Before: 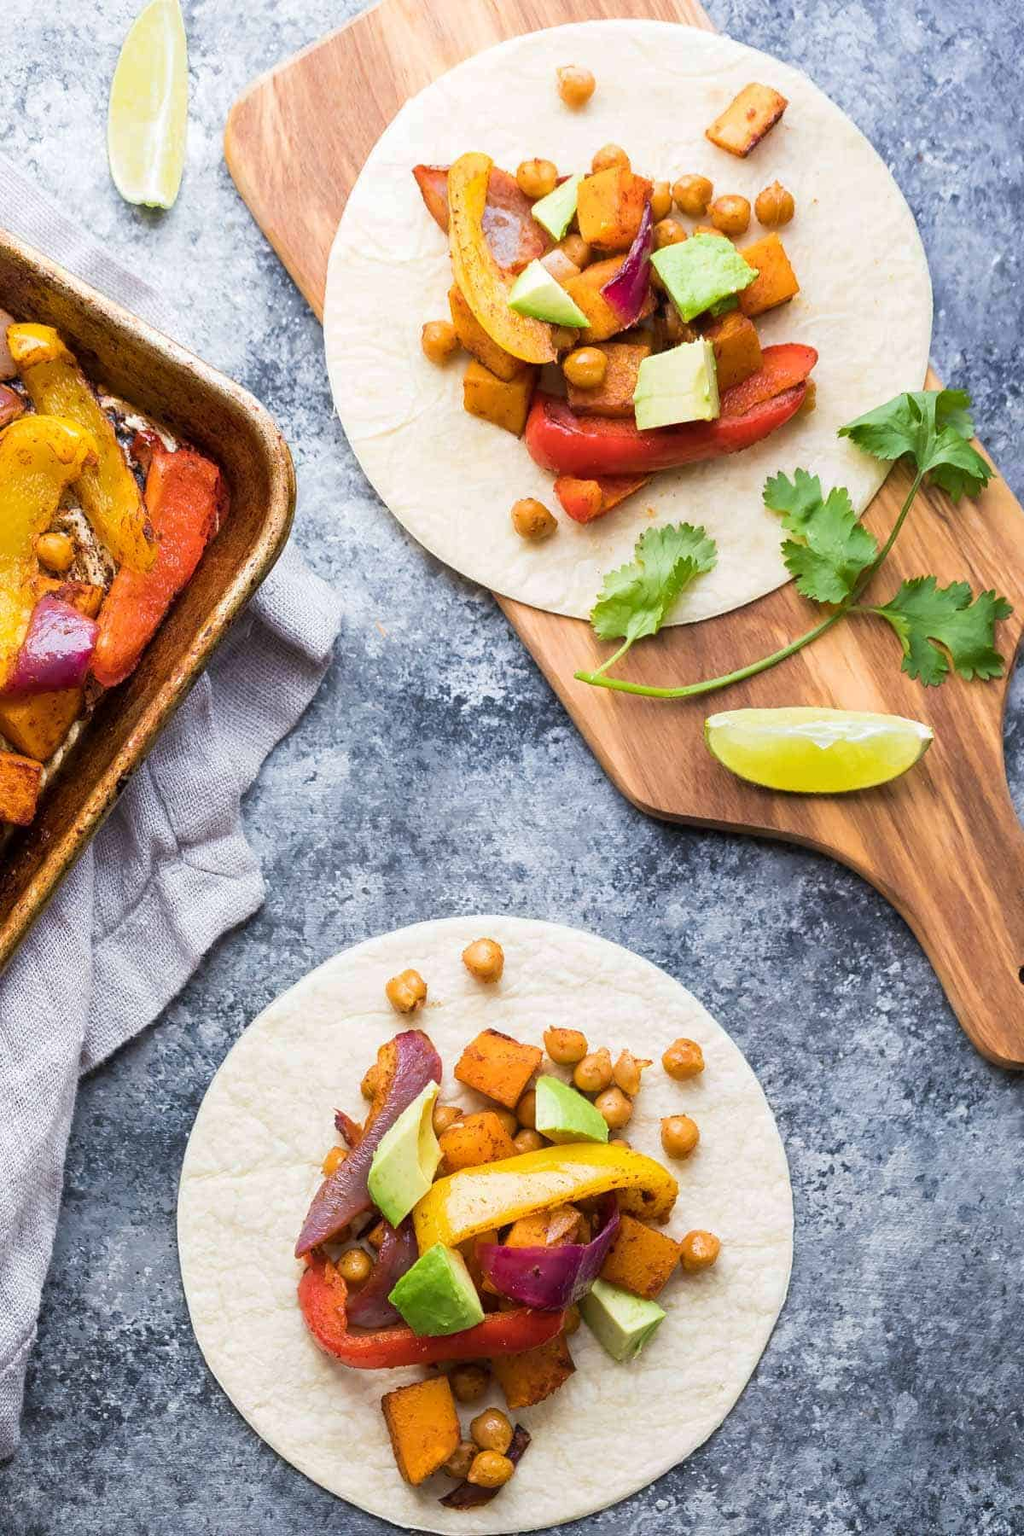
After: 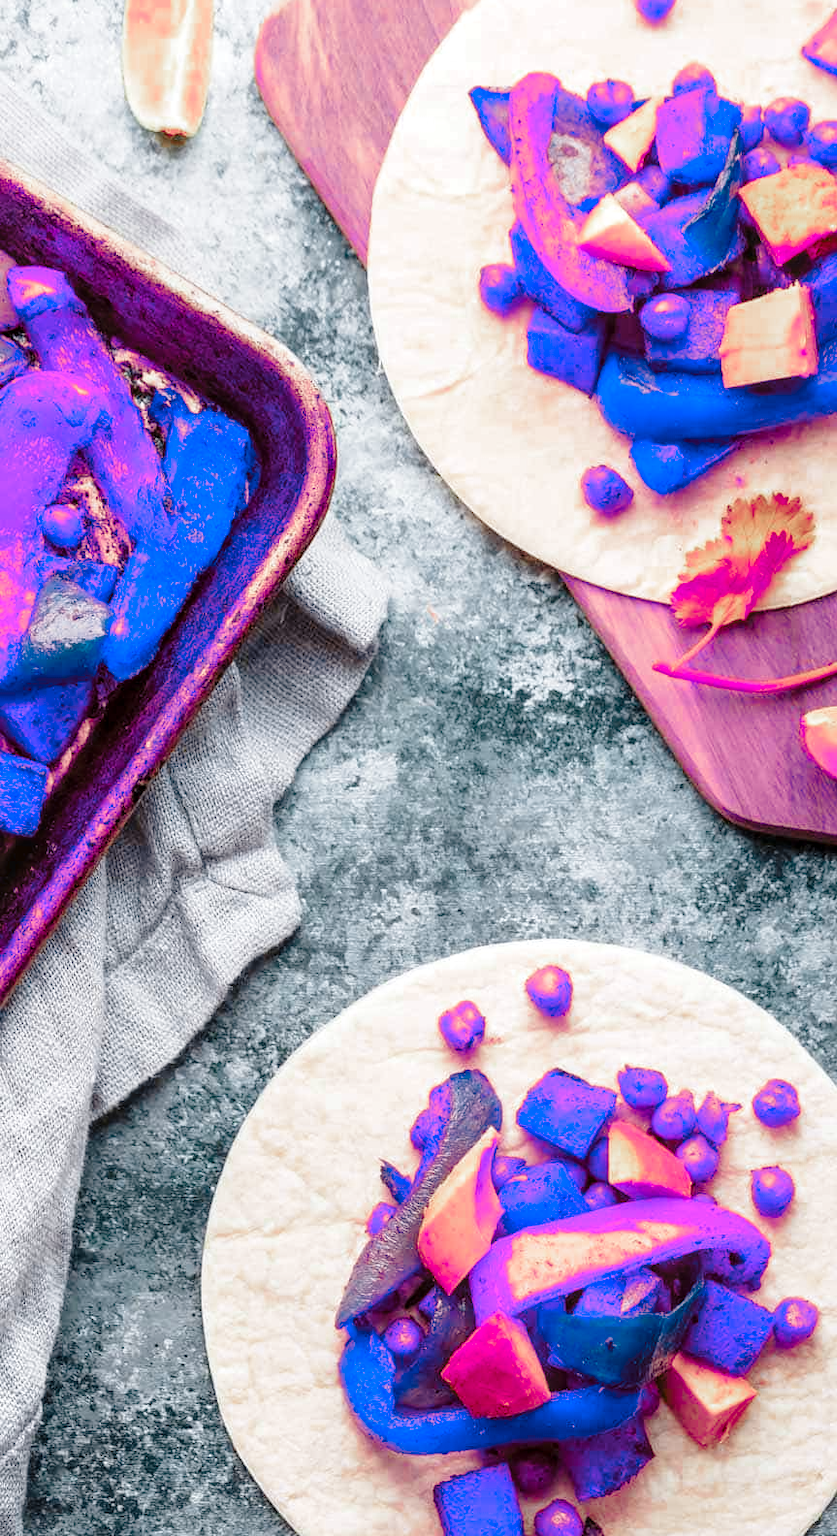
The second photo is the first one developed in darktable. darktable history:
tone curve: curves: ch0 [(0, 0) (0.003, 0.015) (0.011, 0.019) (0.025, 0.027) (0.044, 0.041) (0.069, 0.055) (0.1, 0.079) (0.136, 0.099) (0.177, 0.149) (0.224, 0.216) (0.277, 0.292) (0.335, 0.383) (0.399, 0.474) (0.468, 0.556) (0.543, 0.632) (0.623, 0.711) (0.709, 0.789) (0.801, 0.871) (0.898, 0.944) (1, 1)], preserve colors none
local contrast: on, module defaults
color zones: curves: ch0 [(0.826, 0.353)]; ch1 [(0.242, 0.647) (0.889, 0.342)]; ch2 [(0.246, 0.089) (0.969, 0.068)]
crop: top 5.803%, right 27.864%, bottom 5.804%
